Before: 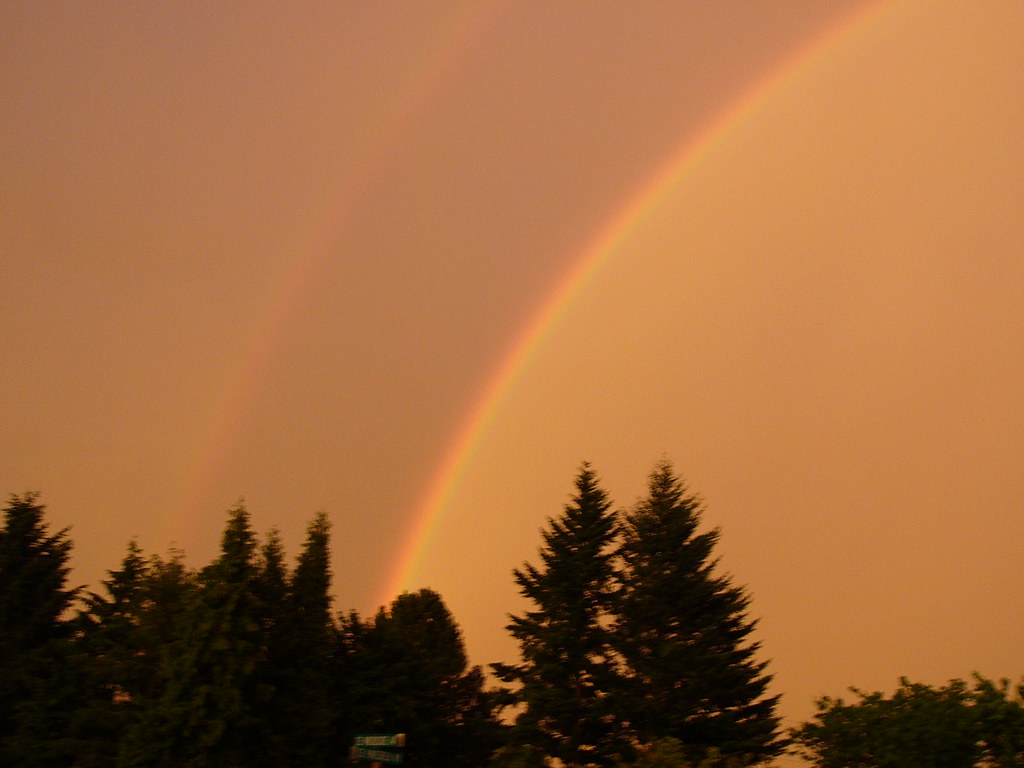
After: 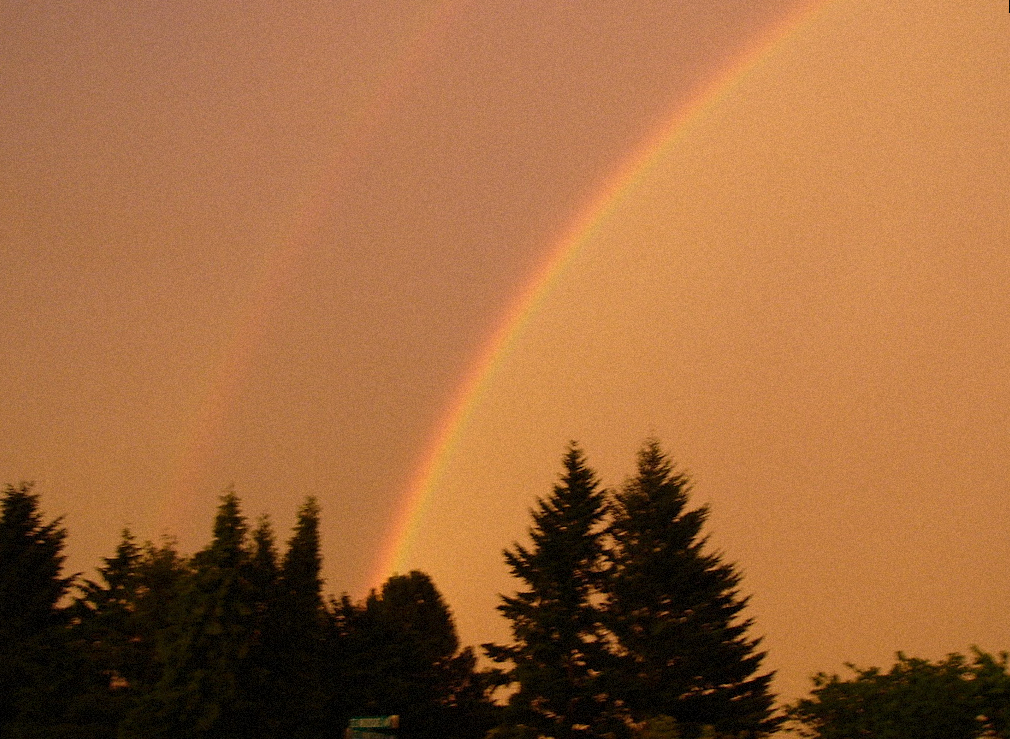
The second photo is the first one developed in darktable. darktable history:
rotate and perspective: rotation -1.32°, lens shift (horizontal) -0.031, crop left 0.015, crop right 0.985, crop top 0.047, crop bottom 0.982
grain: mid-tones bias 0%
